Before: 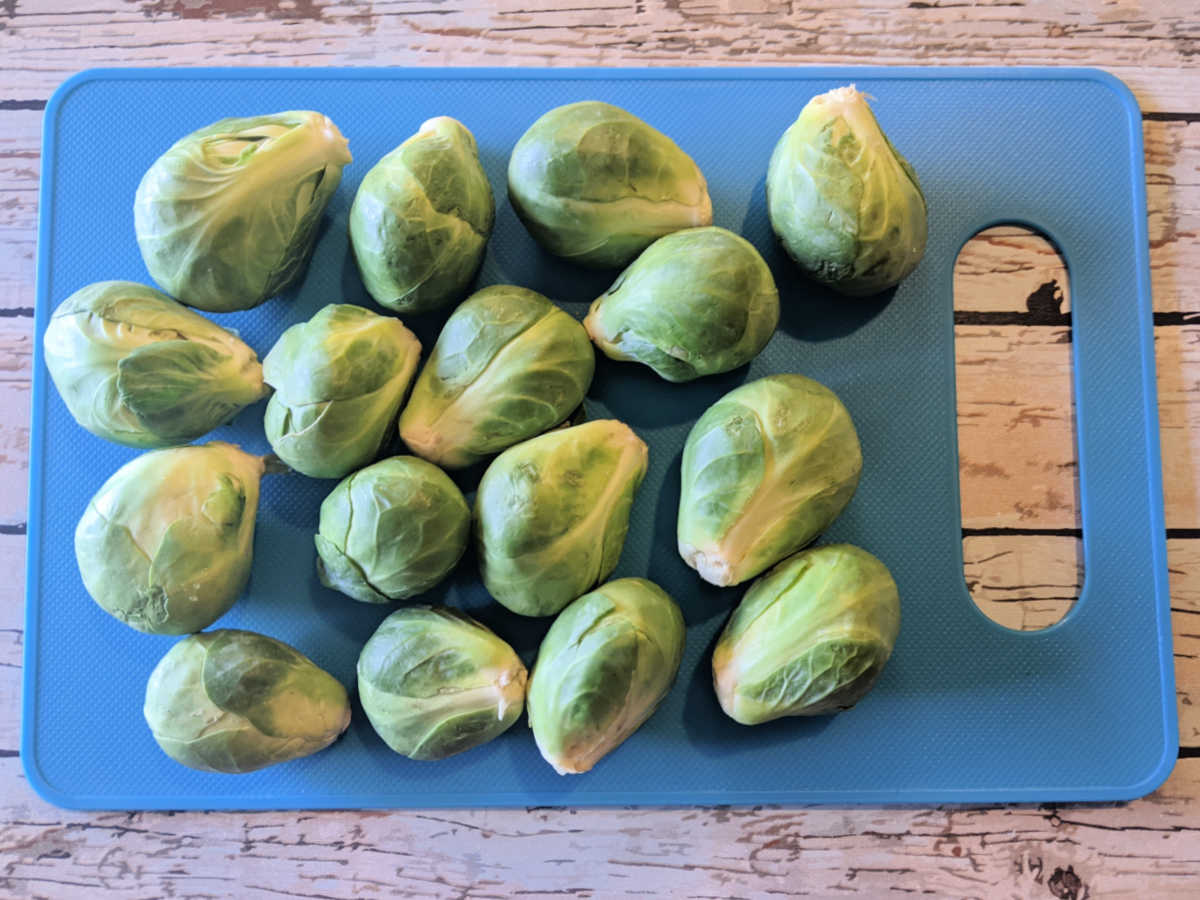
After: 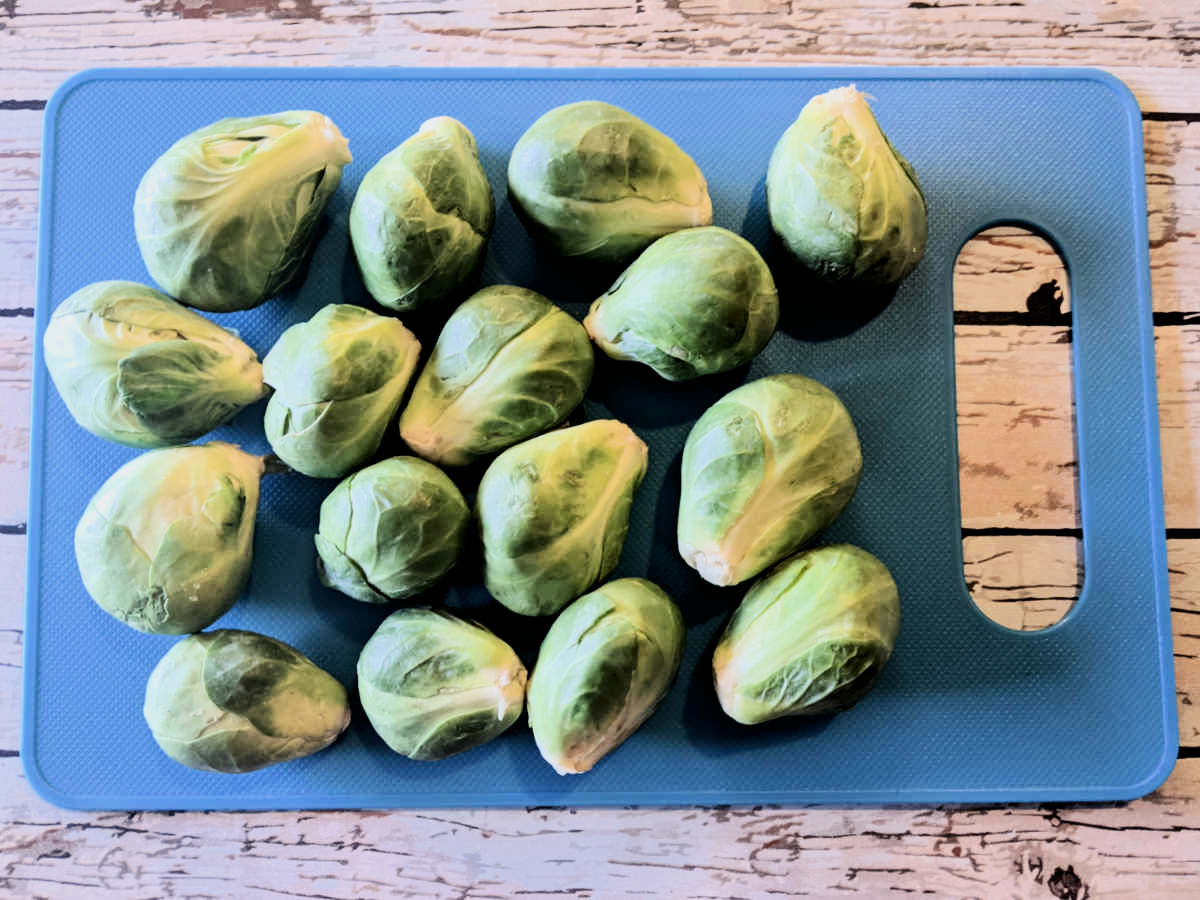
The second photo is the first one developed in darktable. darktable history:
exposure: black level correction 0, exposure 0 EV, compensate highlight preservation false
filmic rgb: black relative exposure -7.49 EV, white relative exposure 5 EV, hardness 3.33, contrast 1.298
contrast brightness saturation: contrast 0.225
